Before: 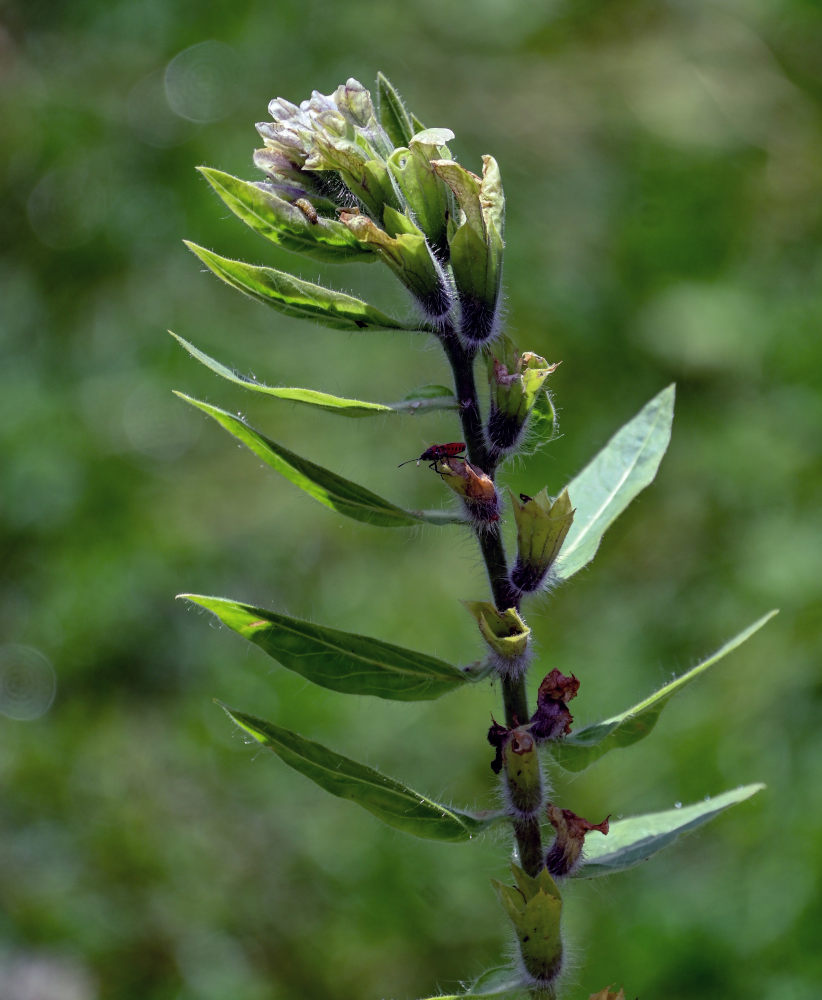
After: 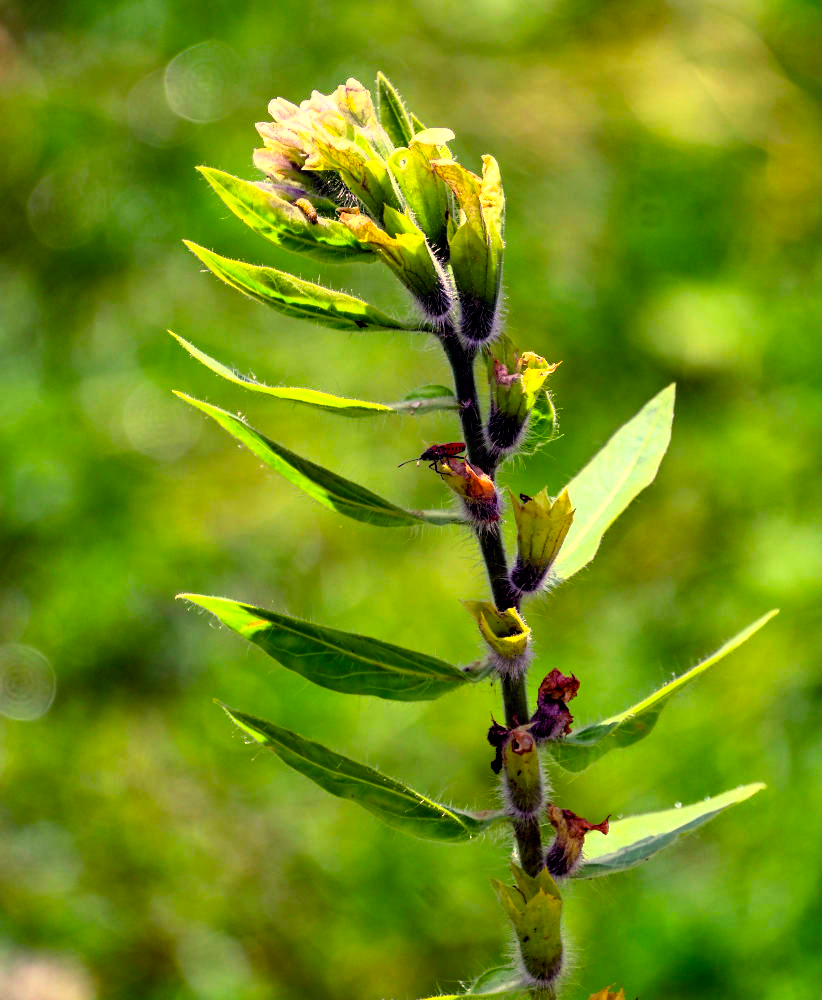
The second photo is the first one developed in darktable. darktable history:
exposure: black level correction 0.001, exposure 0.5 EV, compensate exposure bias true, compensate highlight preservation false
white balance: red 1.123, blue 0.83
contrast brightness saturation: contrast 0.04, saturation 0.16
color balance rgb: perceptual saturation grading › global saturation 30%, global vibrance 10%
base curve: curves: ch0 [(0, 0) (0.005, 0.002) (0.193, 0.295) (0.399, 0.664) (0.75, 0.928) (1, 1)]
